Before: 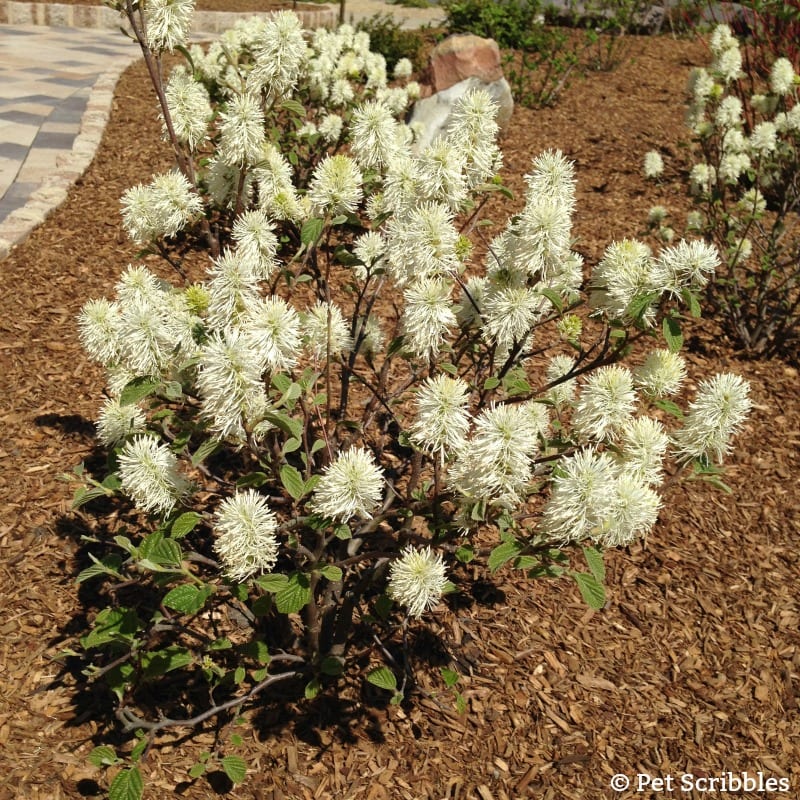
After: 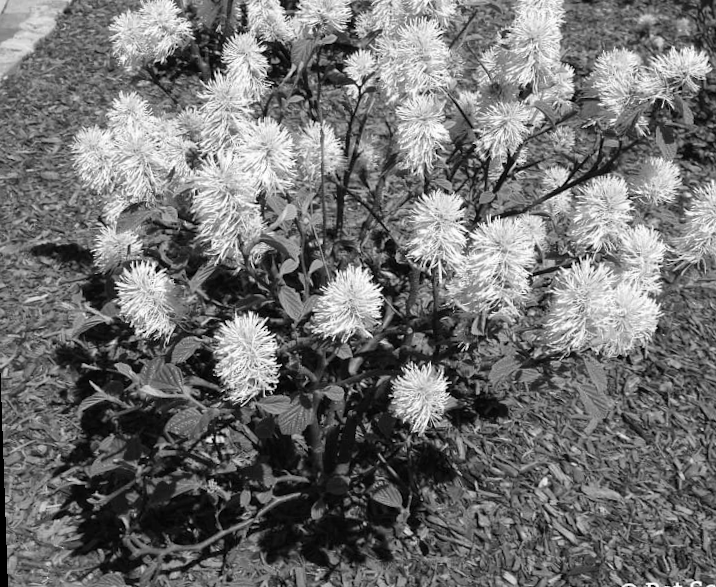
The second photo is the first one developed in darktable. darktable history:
monochrome: on, module defaults
crop: top 20.916%, right 9.437%, bottom 0.316%
velvia: on, module defaults
rotate and perspective: rotation -2°, crop left 0.022, crop right 0.978, crop top 0.049, crop bottom 0.951
